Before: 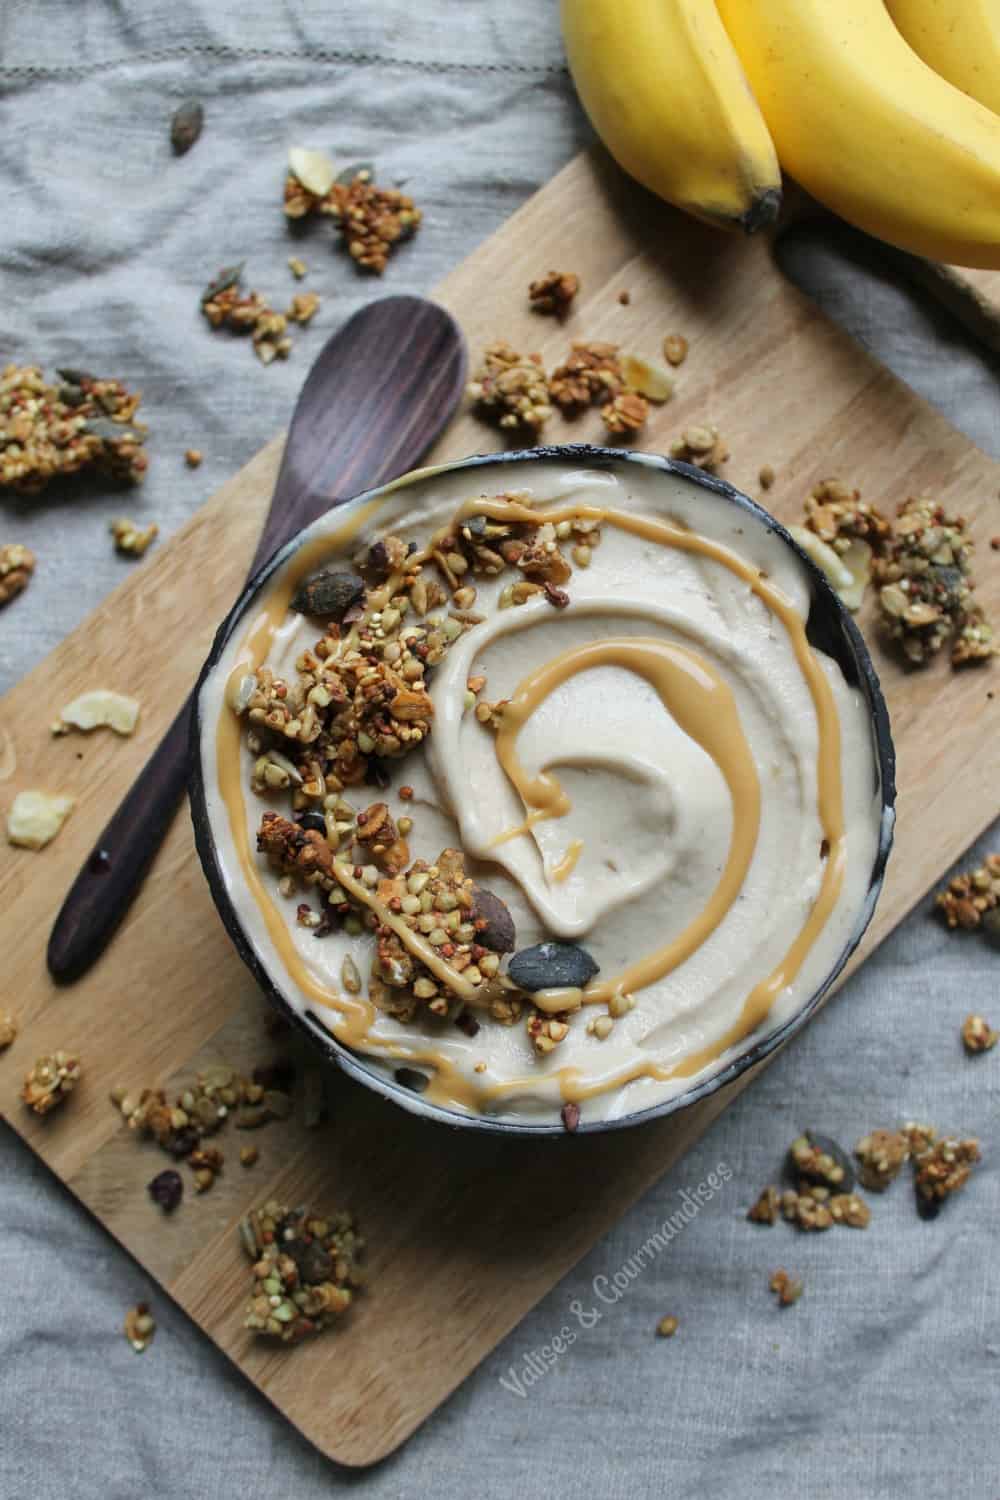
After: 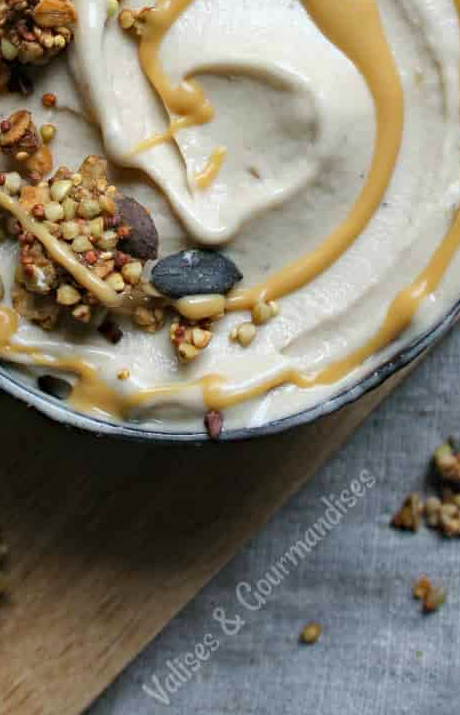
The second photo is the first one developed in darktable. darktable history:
haze removal: compatibility mode true, adaptive false
crop: left 35.786%, top 46.201%, right 18.12%, bottom 6.094%
exposure: exposure 0.127 EV, compensate exposure bias true, compensate highlight preservation false
